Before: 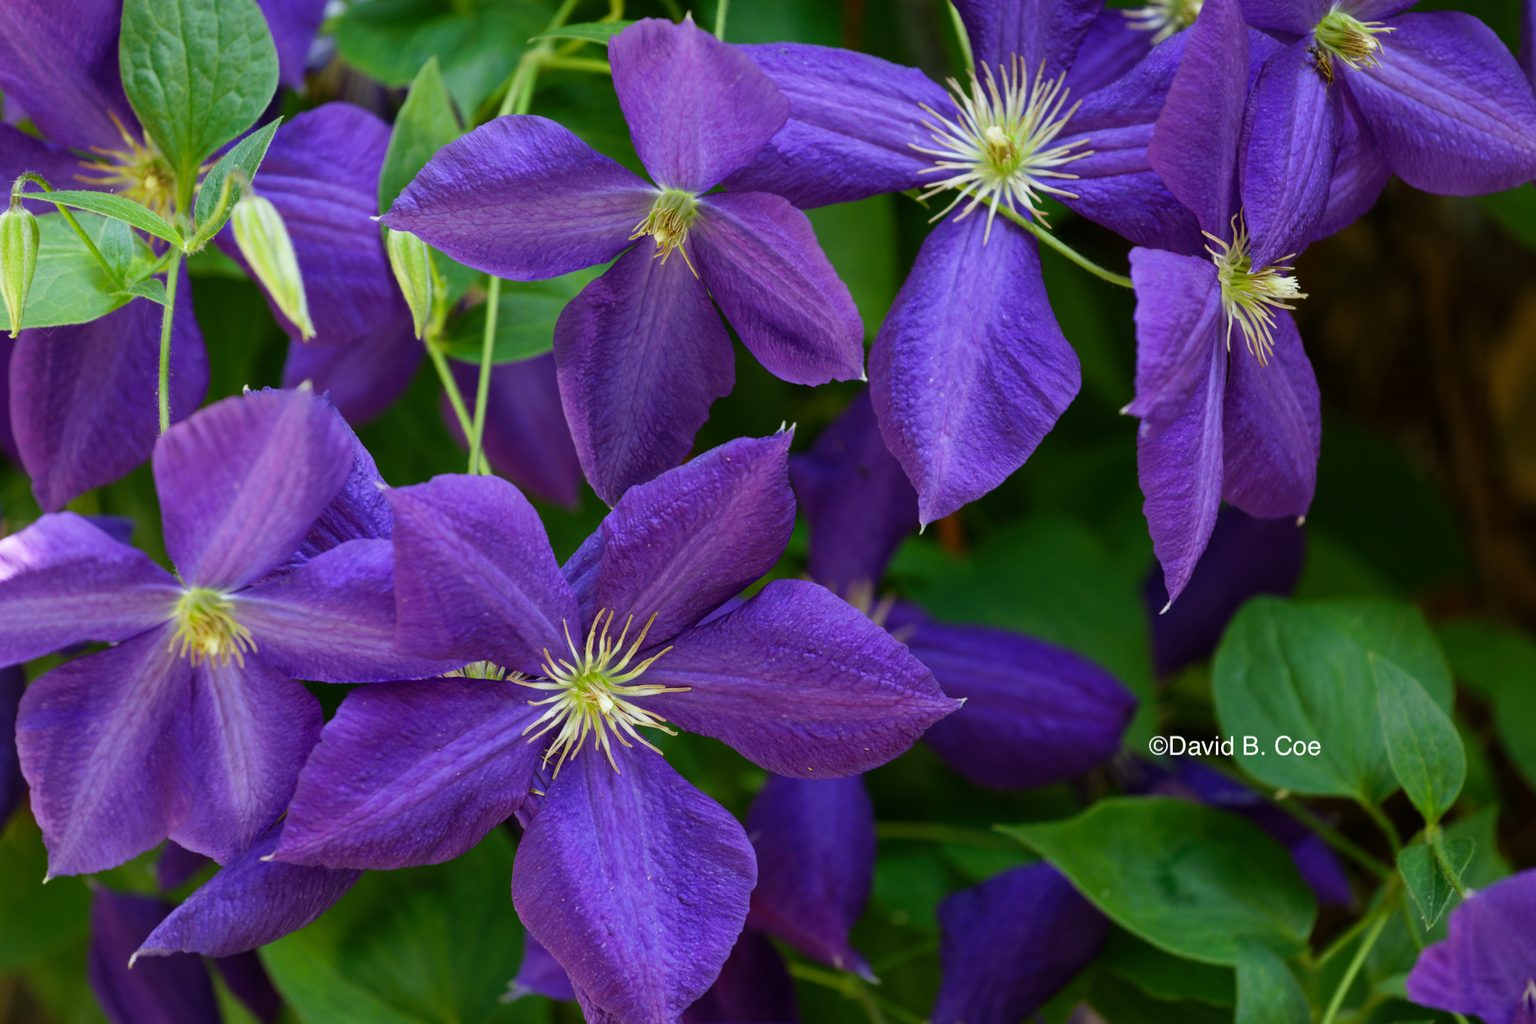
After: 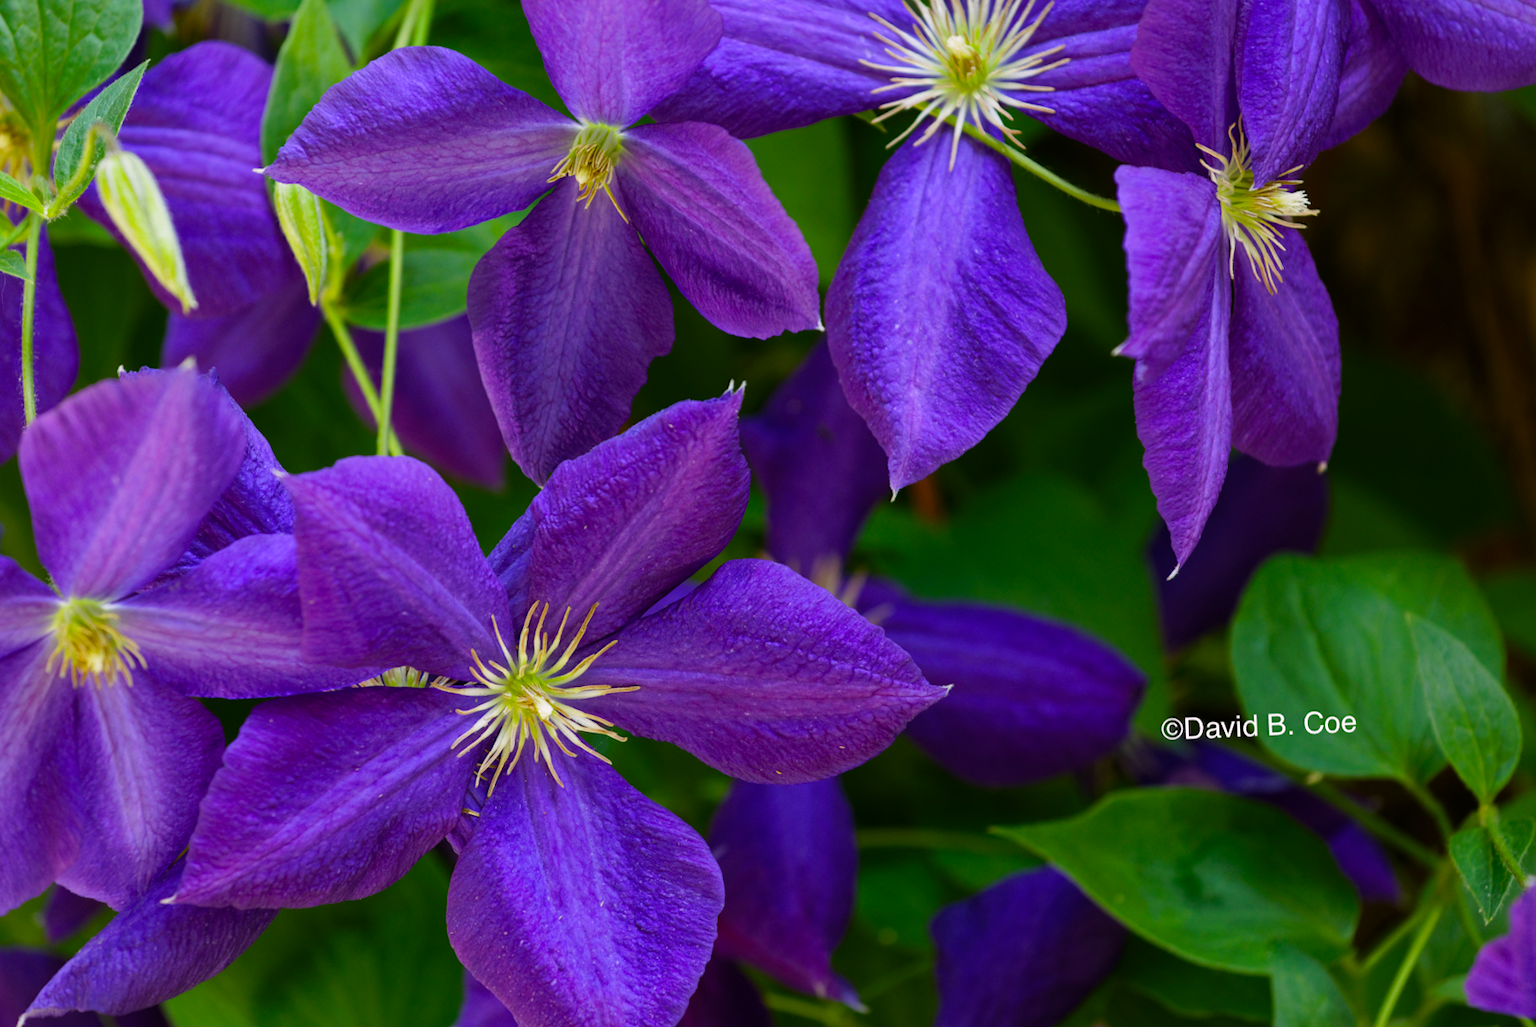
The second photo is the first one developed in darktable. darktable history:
crop and rotate: angle 2.51°, left 6.1%, top 5.688%
color balance rgb: highlights gain › chroma 1.469%, highlights gain › hue 311.83°, perceptual saturation grading › global saturation 17.247%, global vibrance 20%
